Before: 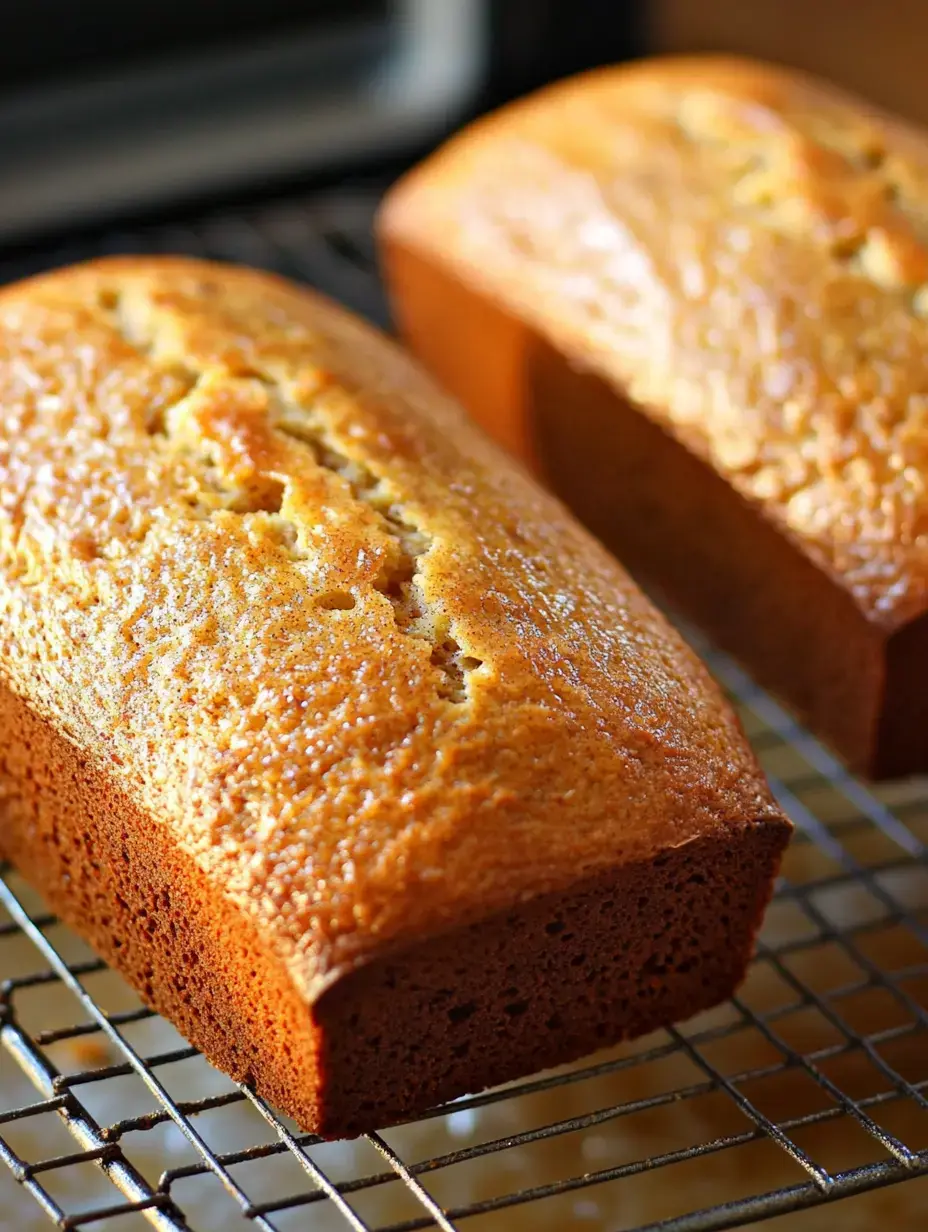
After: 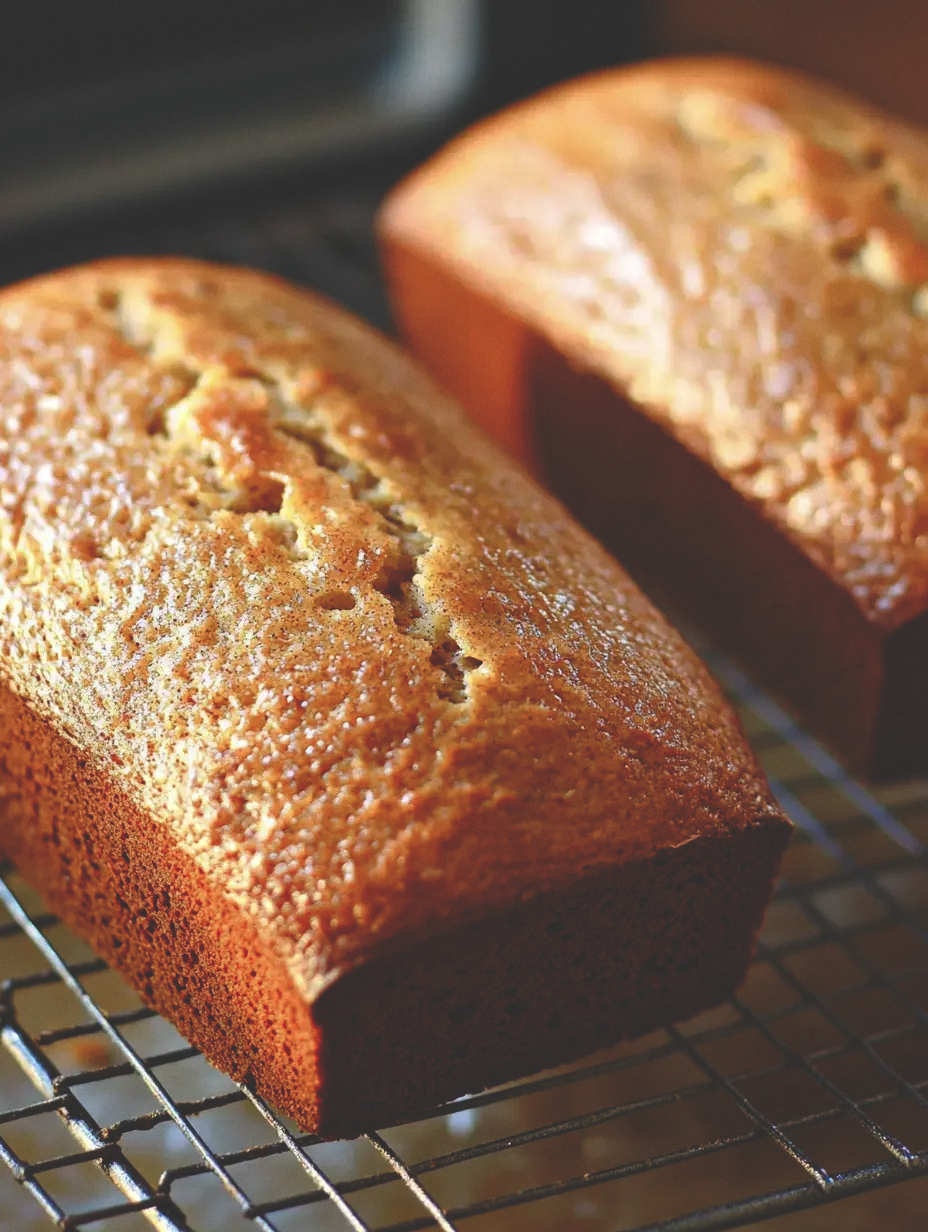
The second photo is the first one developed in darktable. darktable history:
grain: coarseness 0.09 ISO, strength 10%
color balance rgb: perceptual saturation grading › global saturation 20%, perceptual saturation grading › highlights -50%, perceptual saturation grading › shadows 30%
rgb curve: curves: ch0 [(0, 0.186) (0.314, 0.284) (0.775, 0.708) (1, 1)], compensate middle gray true, preserve colors none
